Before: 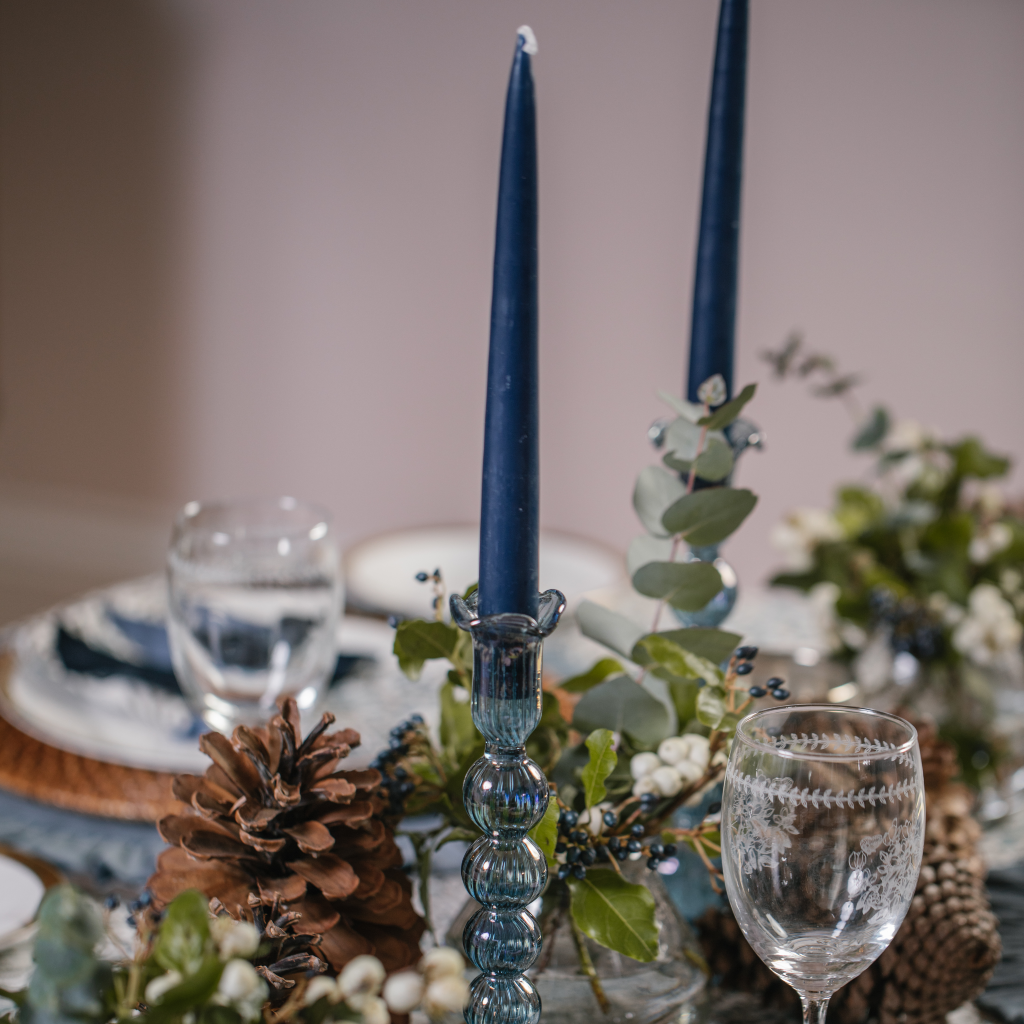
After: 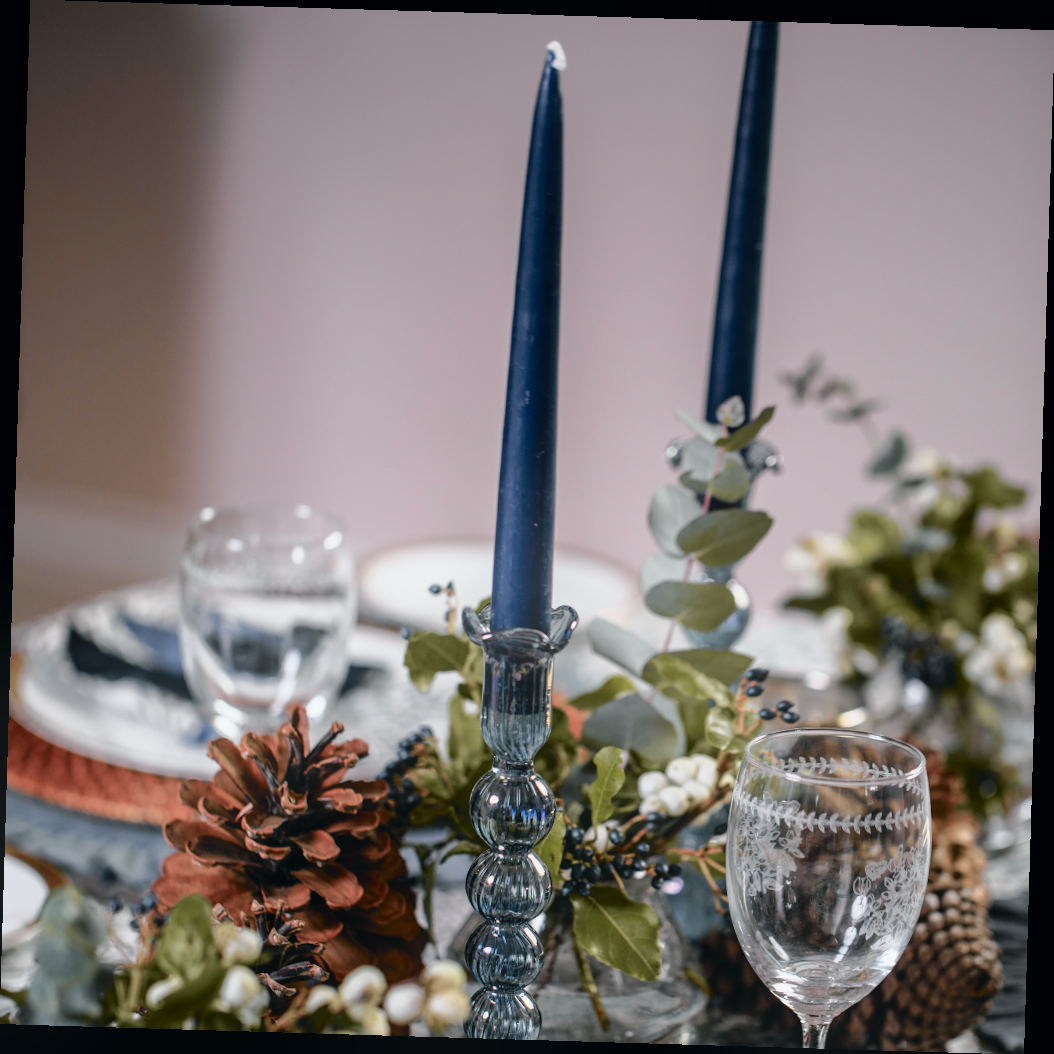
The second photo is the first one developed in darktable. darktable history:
tone curve: curves: ch0 [(0, 0) (0.105, 0.068) (0.195, 0.162) (0.283, 0.283) (0.384, 0.404) (0.485, 0.531) (0.638, 0.681) (0.795, 0.879) (1, 0.977)]; ch1 [(0, 0) (0.161, 0.092) (0.35, 0.33) (0.379, 0.401) (0.456, 0.469) (0.504, 0.498) (0.53, 0.532) (0.58, 0.619) (0.635, 0.671) (1, 1)]; ch2 [(0, 0) (0.371, 0.362) (0.437, 0.437) (0.483, 0.484) (0.53, 0.515) (0.56, 0.58) (0.622, 0.606) (1, 1)], color space Lab, independent channels, preserve colors none
rotate and perspective: rotation 1.72°, automatic cropping off
bloom: size 16%, threshold 98%, strength 20%
